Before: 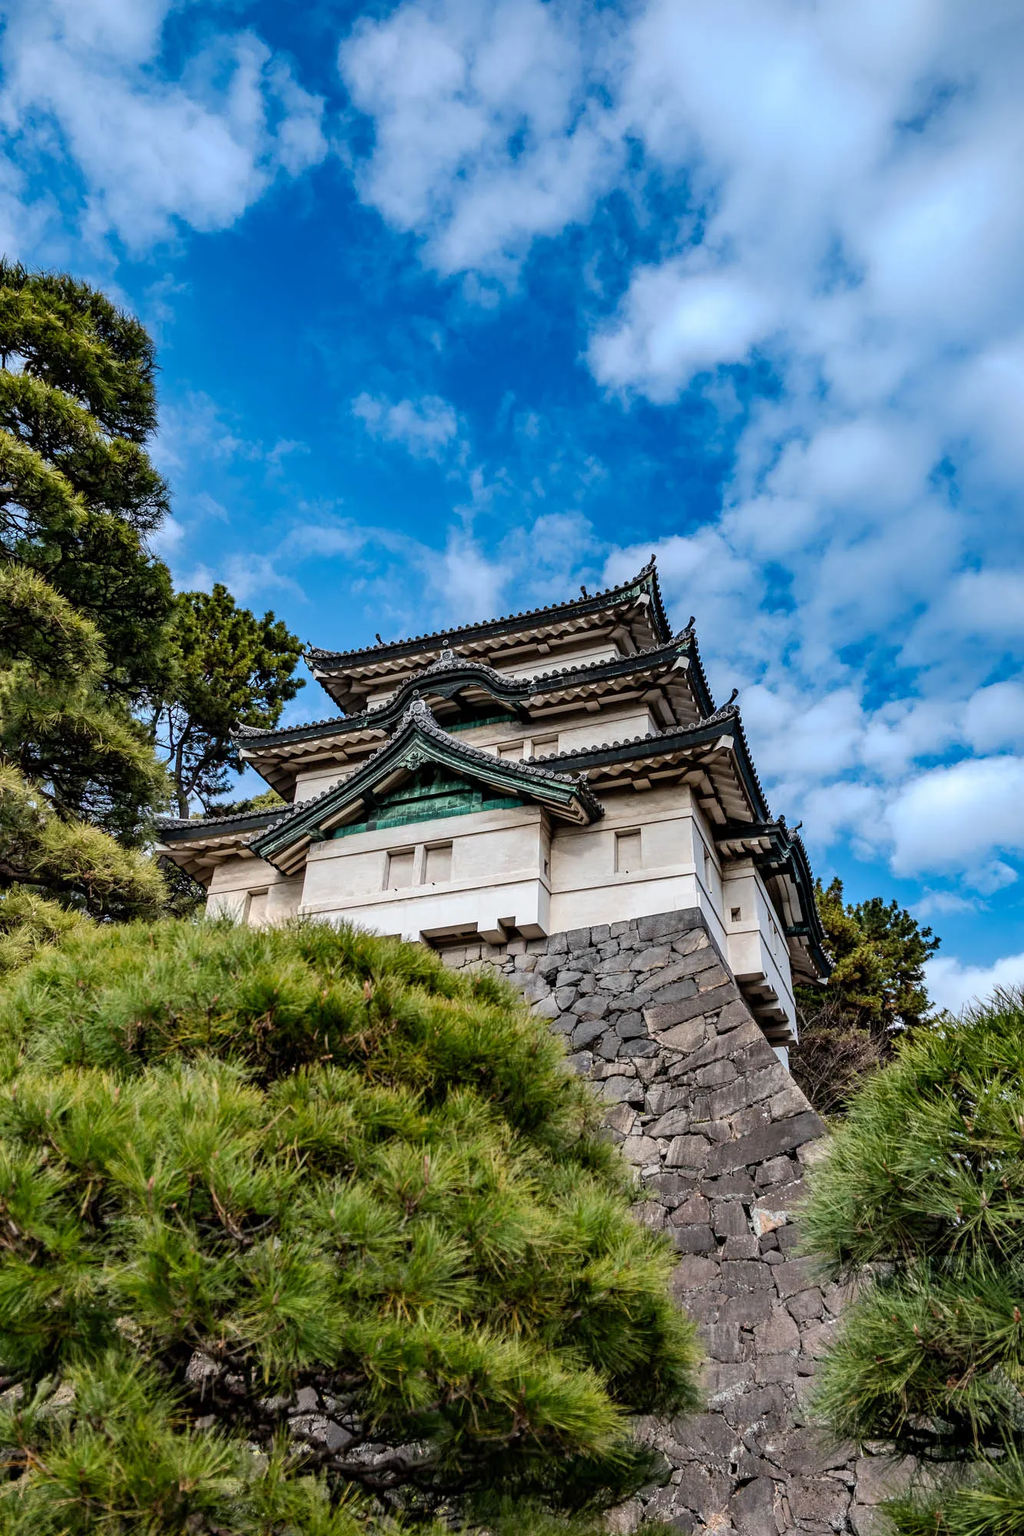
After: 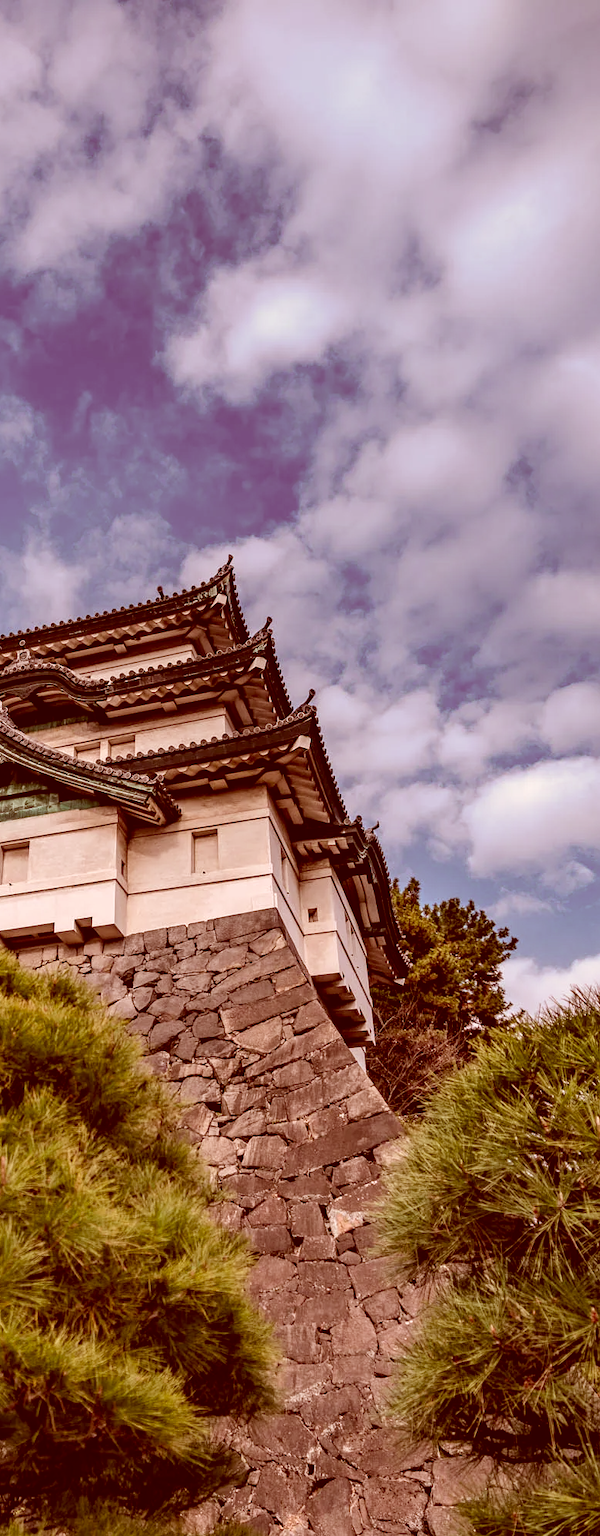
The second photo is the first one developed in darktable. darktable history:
crop: left 41.402%
color correction: highlights a* 9.03, highlights b* 8.71, shadows a* 40, shadows b* 40, saturation 0.8
